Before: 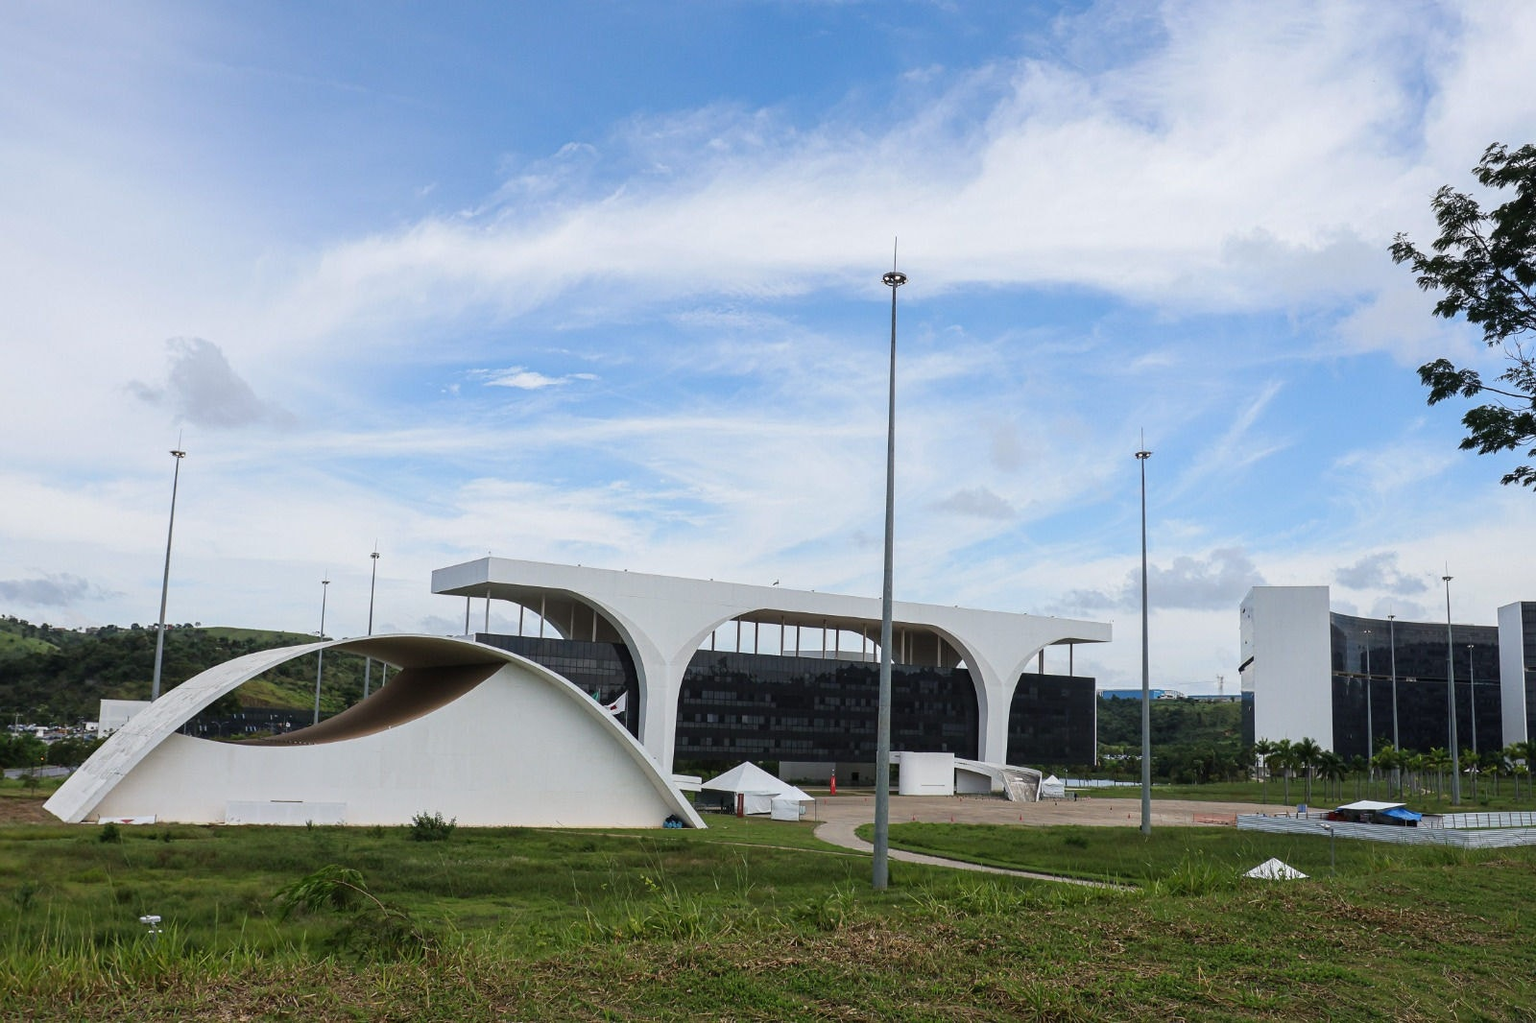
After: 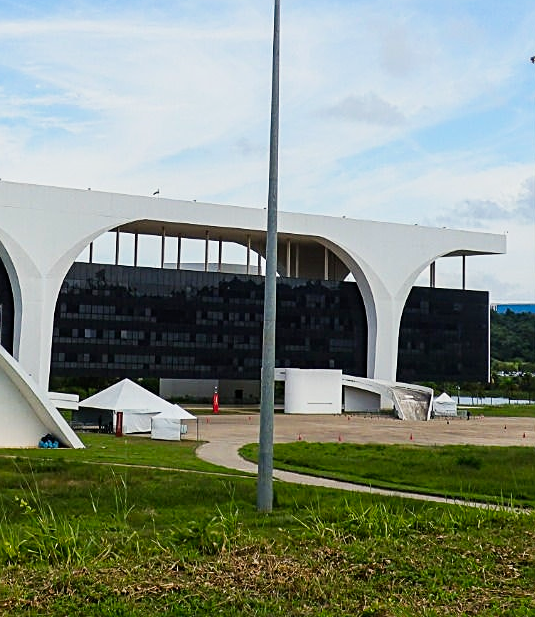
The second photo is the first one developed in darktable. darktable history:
sharpen: on, module defaults
crop: left 40.802%, top 39.007%, right 25.711%, bottom 3.022%
tone curve: curves: ch0 [(0, 0) (0.058, 0.027) (0.214, 0.183) (0.304, 0.288) (0.522, 0.549) (0.658, 0.7) (0.741, 0.775) (0.844, 0.866) (0.986, 0.957)]; ch1 [(0, 0) (0.172, 0.123) (0.312, 0.296) (0.437, 0.429) (0.471, 0.469) (0.502, 0.5) (0.513, 0.515) (0.572, 0.603) (0.617, 0.653) (0.68, 0.724) (0.889, 0.924) (1, 1)]; ch2 [(0, 0) (0.411, 0.424) (0.489, 0.49) (0.502, 0.5) (0.517, 0.519) (0.549, 0.578) (0.604, 0.628) (0.693, 0.686) (1, 1)], preserve colors none
color balance rgb: highlights gain › luminance 6.509%, highlights gain › chroma 1.308%, highlights gain › hue 91.89°, linear chroma grading › global chroma 14.649%, perceptual saturation grading › global saturation 0.721%, global vibrance 20%
